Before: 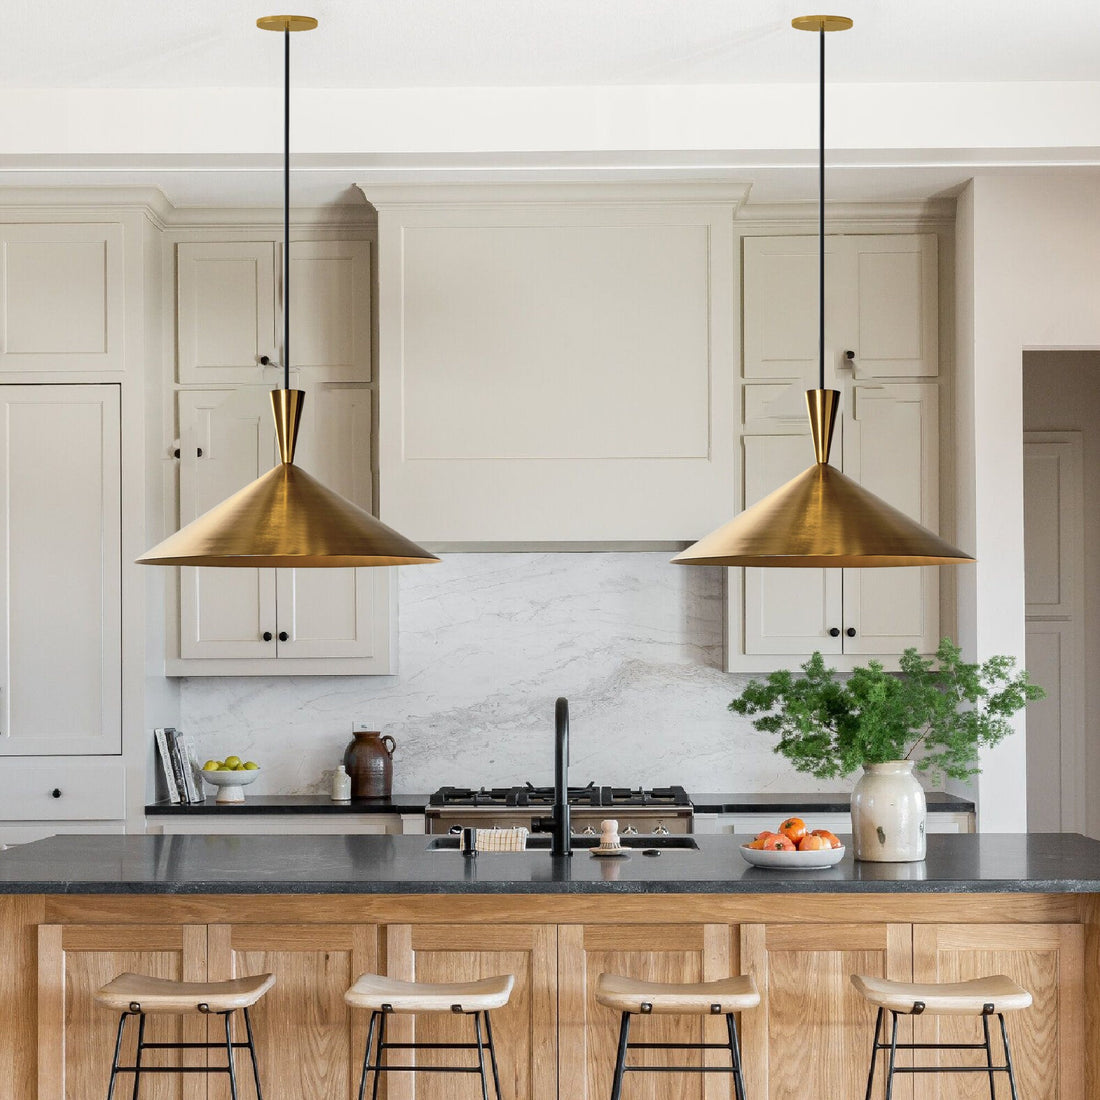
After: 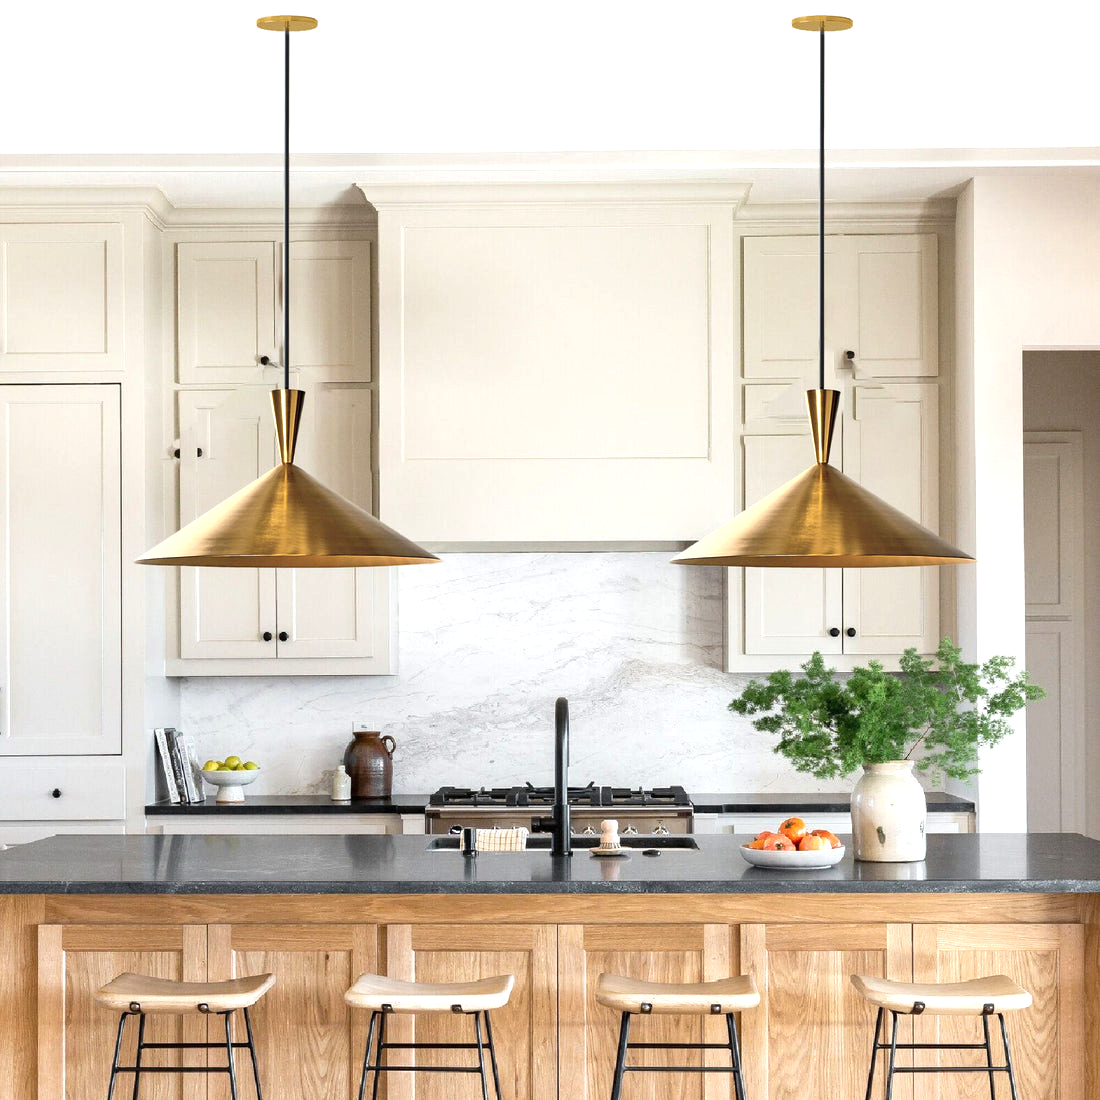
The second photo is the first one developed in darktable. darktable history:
exposure: exposure 0.645 EV, compensate exposure bias true, compensate highlight preservation false
